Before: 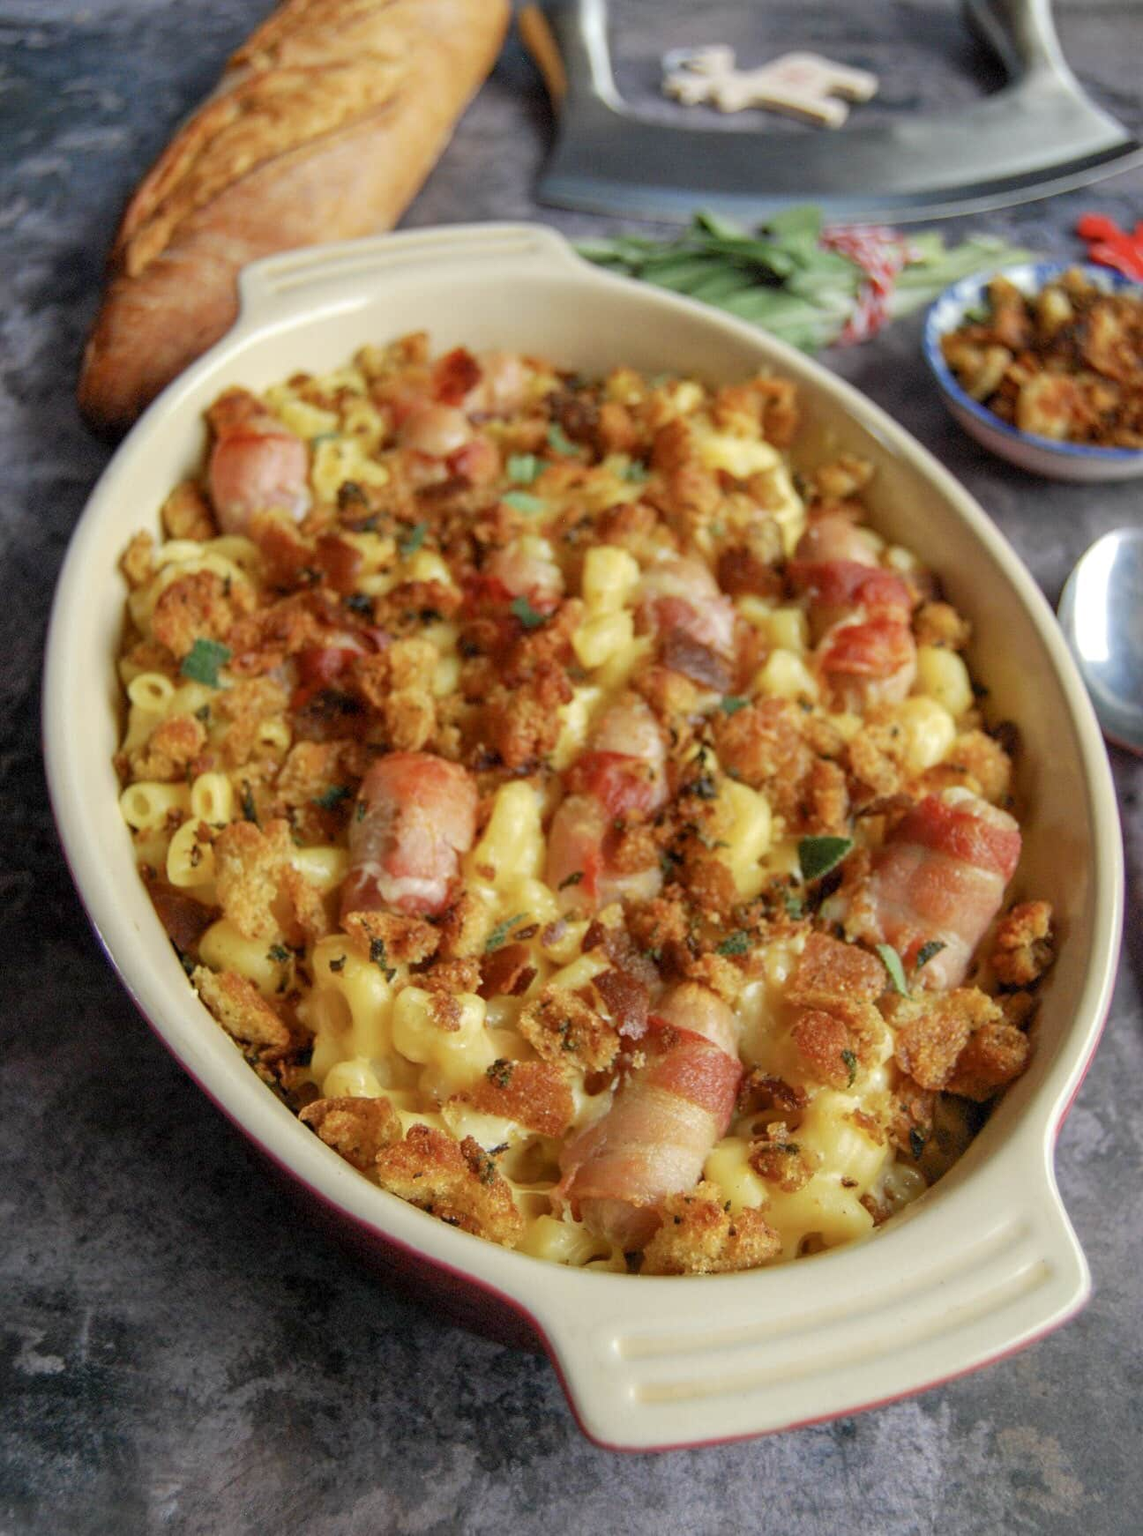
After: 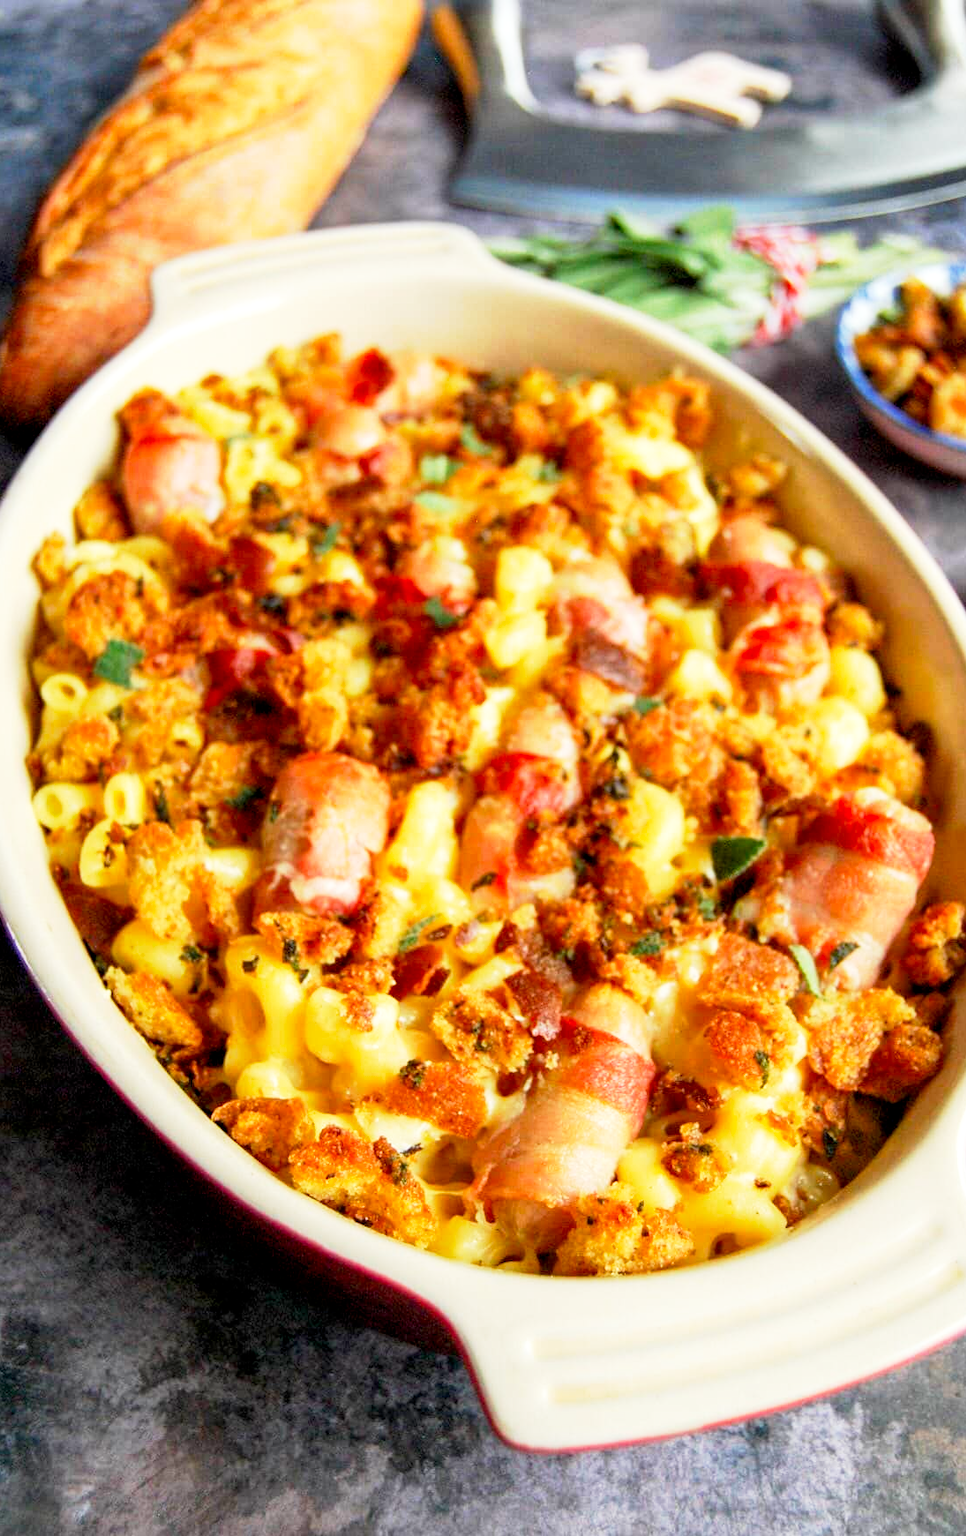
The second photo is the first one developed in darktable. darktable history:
crop: left 7.646%, right 7.859%
base curve: curves: ch0 [(0, 0) (0.005, 0.002) (0.193, 0.295) (0.399, 0.664) (0.75, 0.928) (1, 1)], preserve colors none
exposure: black level correction 0.005, exposure 0.278 EV, compensate exposure bias true, compensate highlight preservation false
